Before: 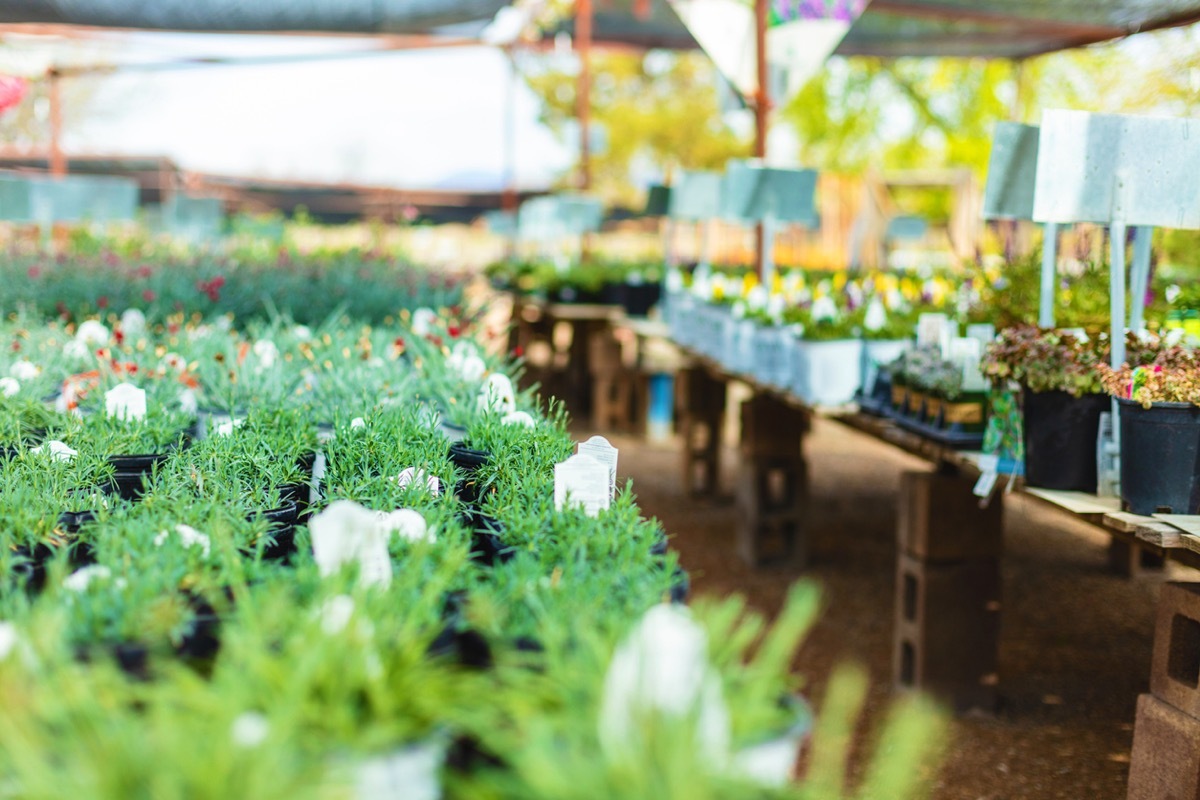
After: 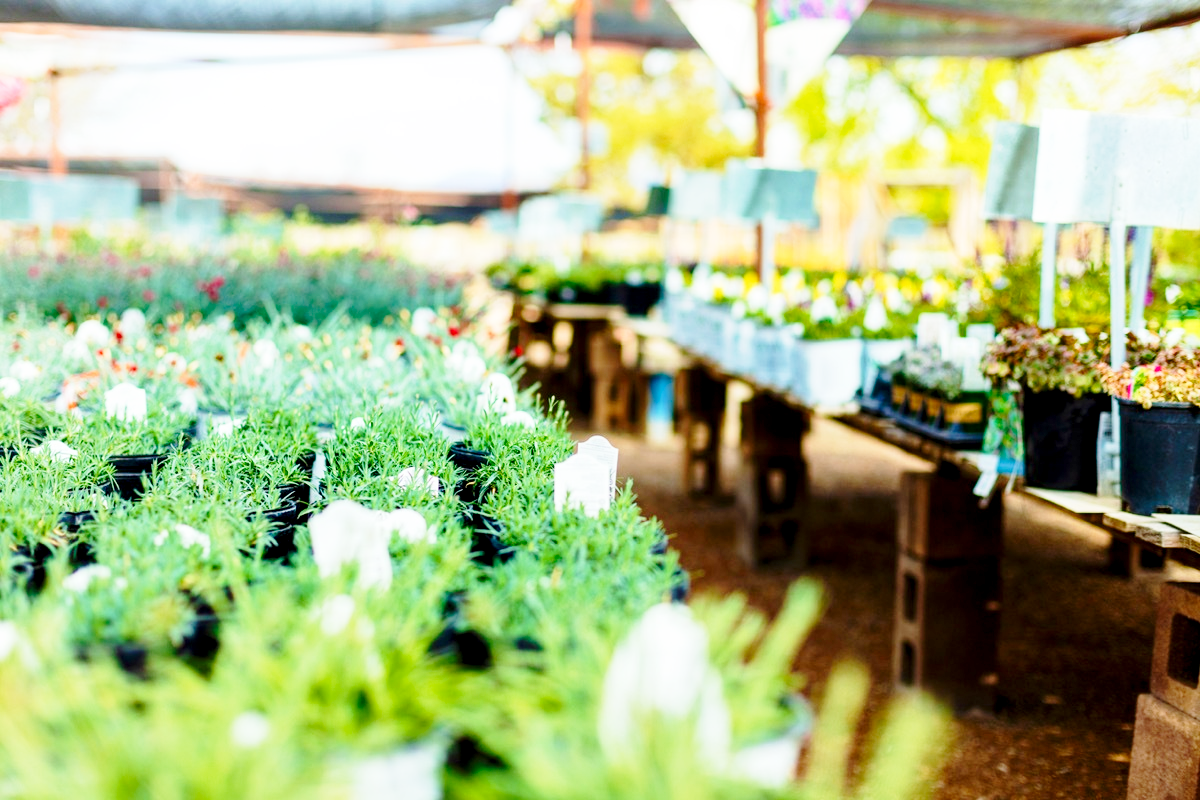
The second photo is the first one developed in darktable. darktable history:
base curve: curves: ch0 [(0, 0) (0.028, 0.03) (0.121, 0.232) (0.46, 0.748) (0.859, 0.968) (1, 1)], preserve colors none
exposure: black level correction 0.011, compensate highlight preservation false
